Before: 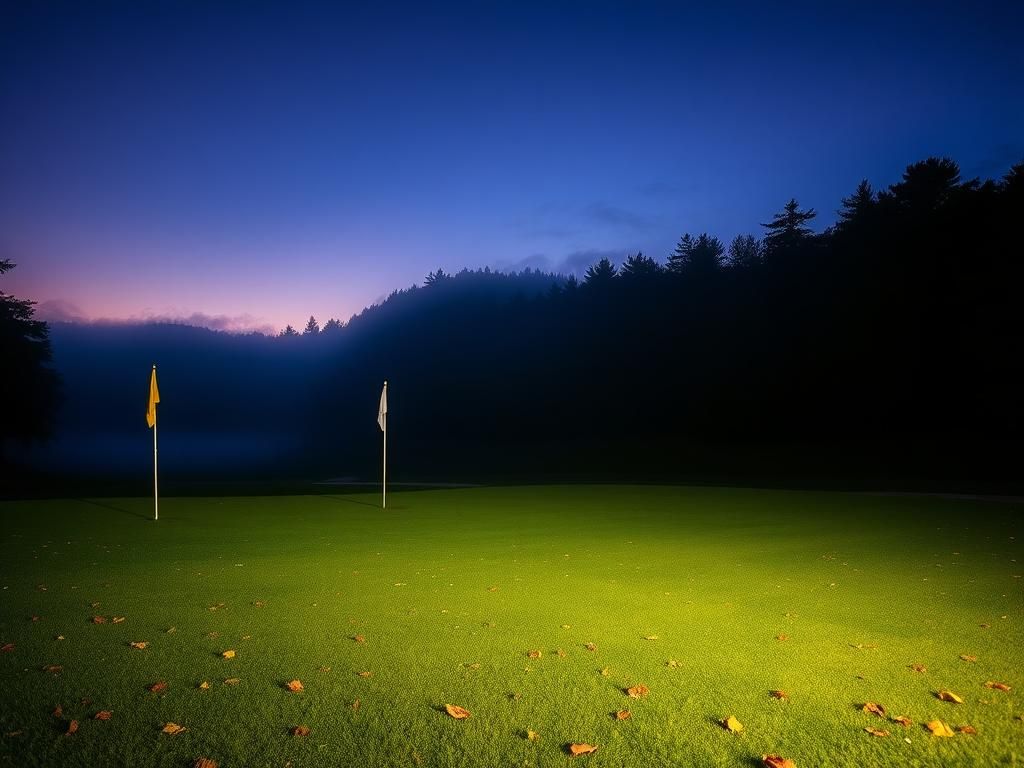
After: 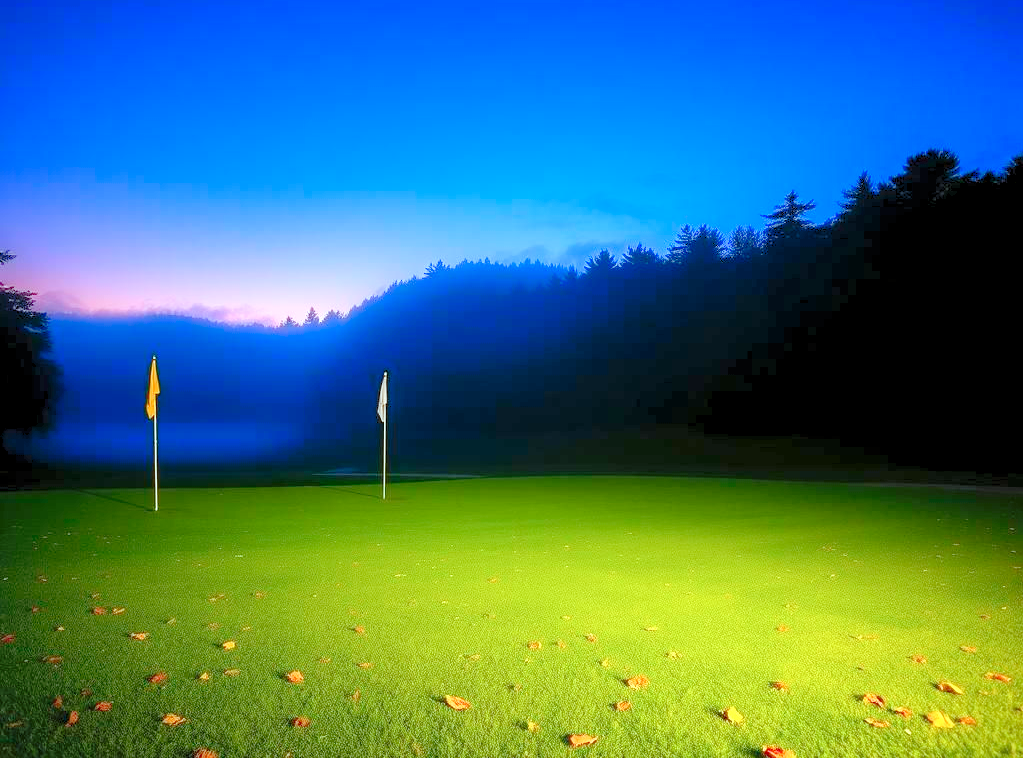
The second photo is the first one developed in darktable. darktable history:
levels: levels [0.008, 0.318, 0.836]
crop: top 1.256%, right 0.04%
color correction: highlights a* -10.13, highlights b* -9.65
